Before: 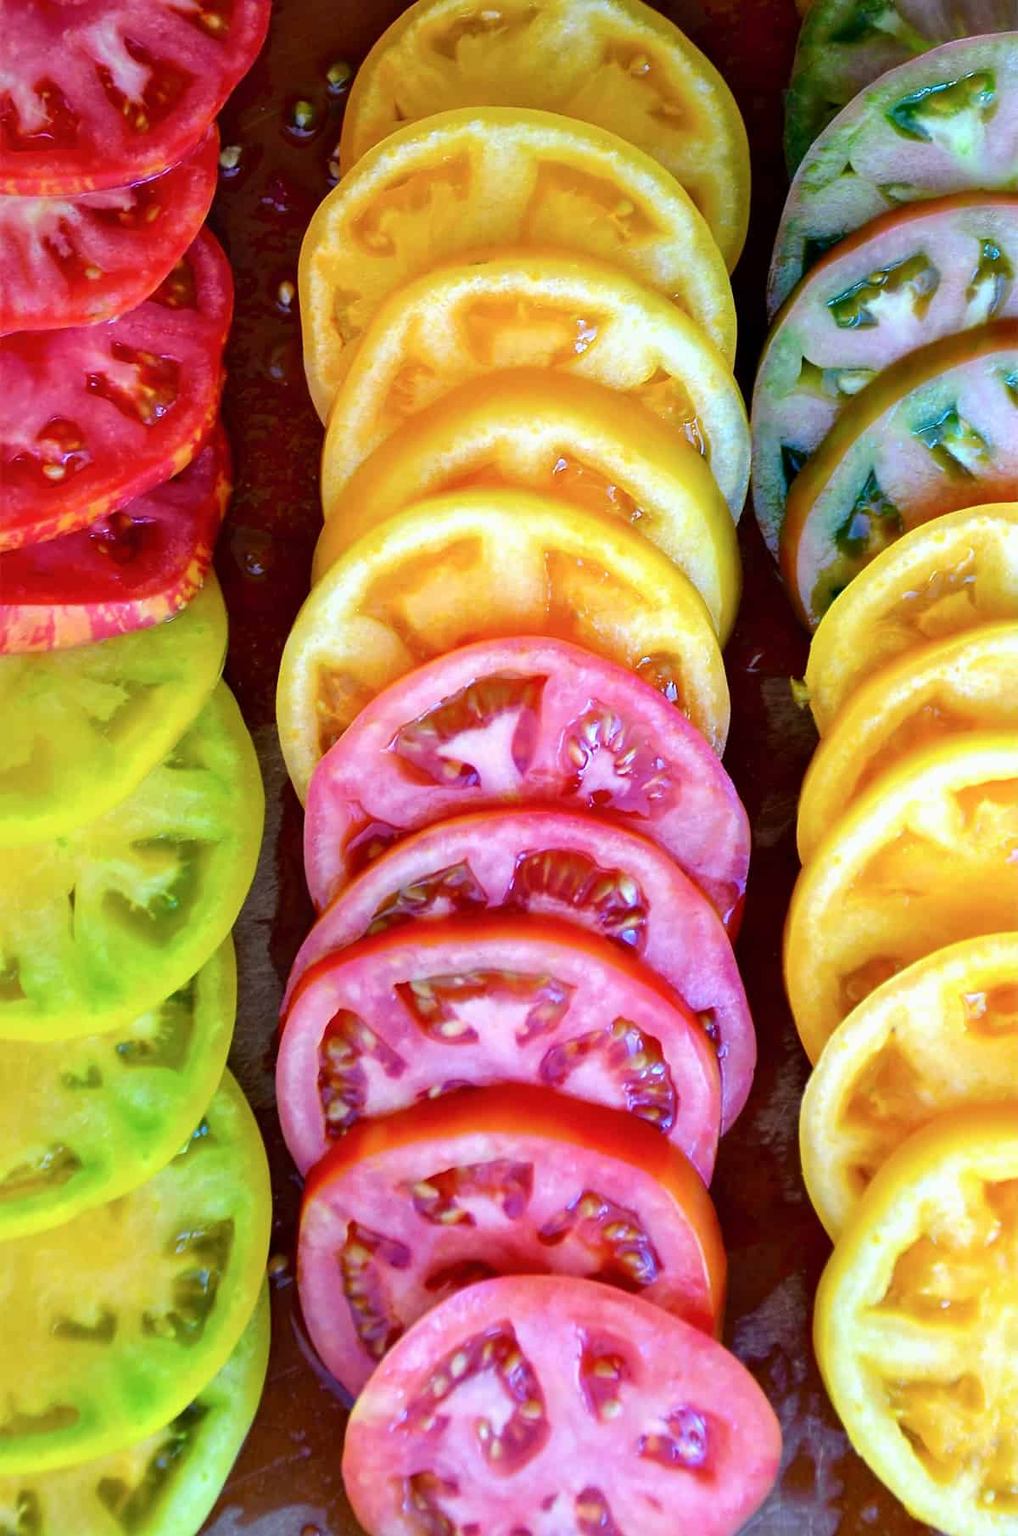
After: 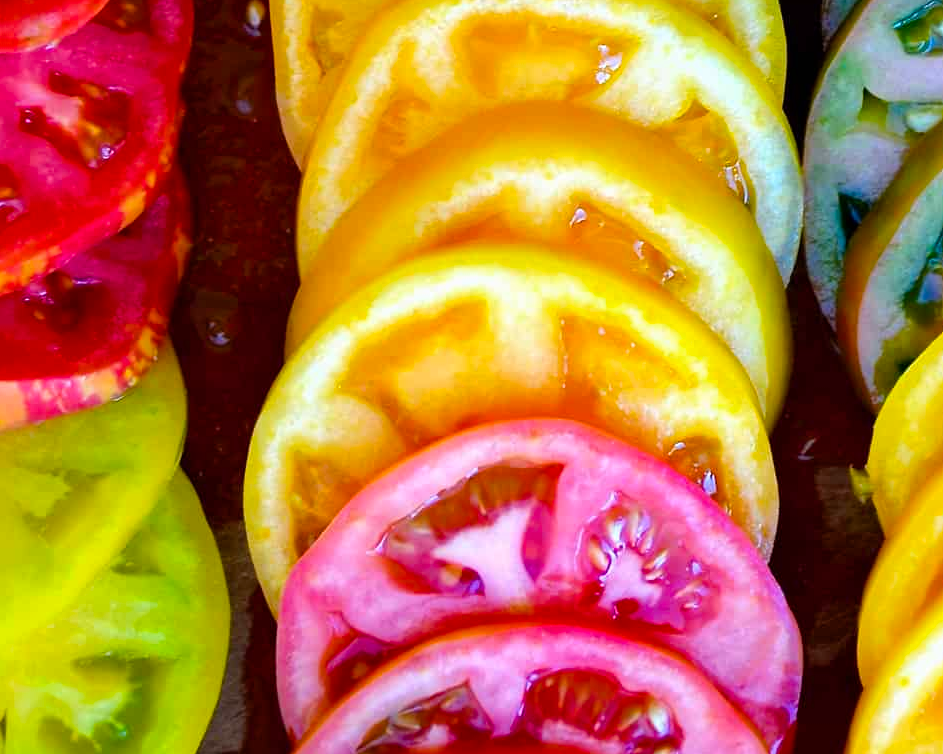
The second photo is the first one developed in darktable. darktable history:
crop: left 6.84%, top 18.354%, right 14.513%, bottom 39.966%
color balance rgb: perceptual saturation grading › global saturation 25.484%
